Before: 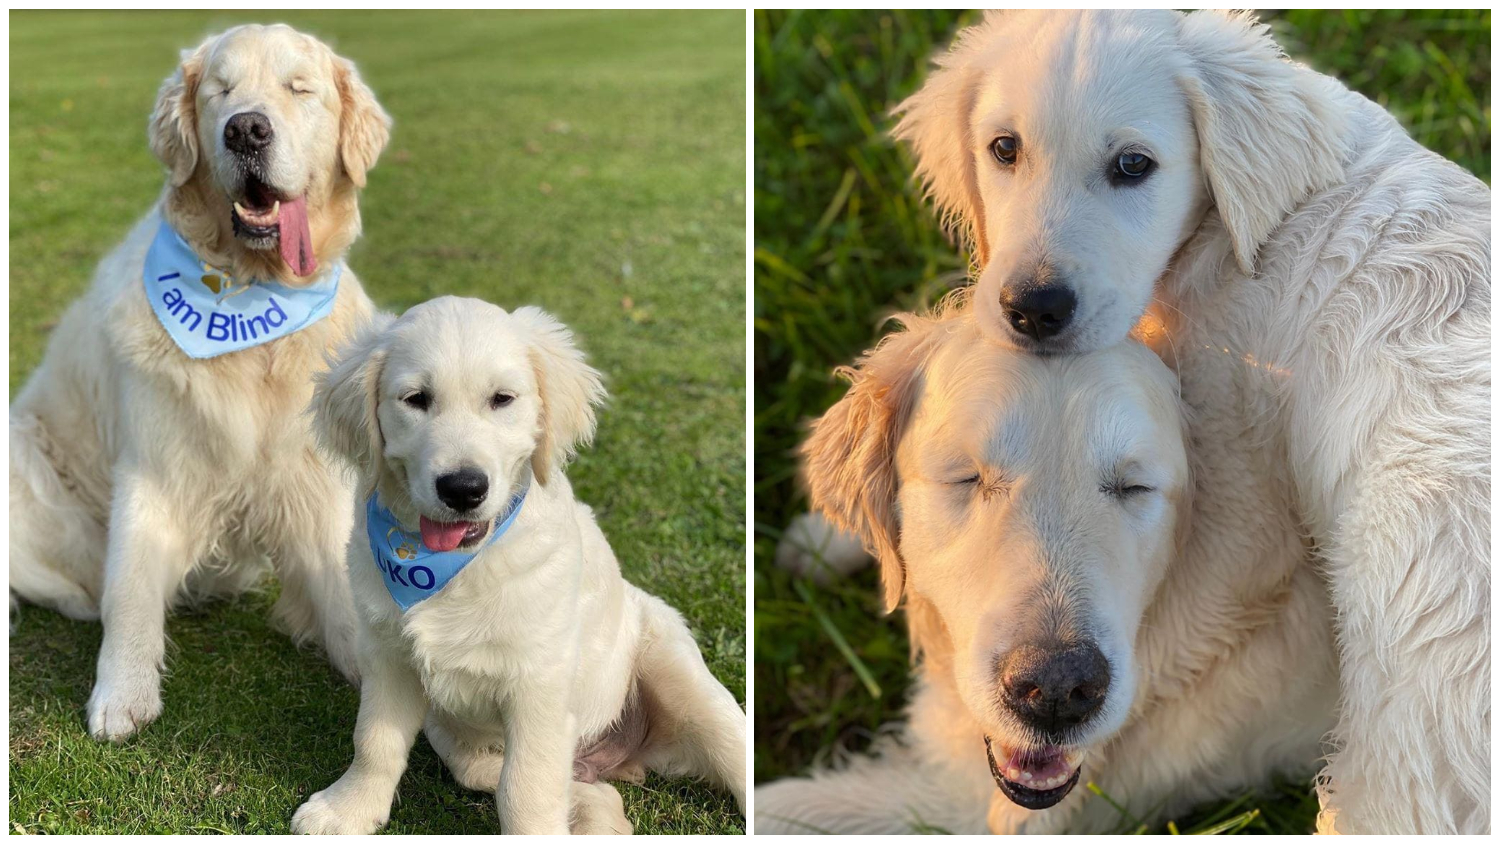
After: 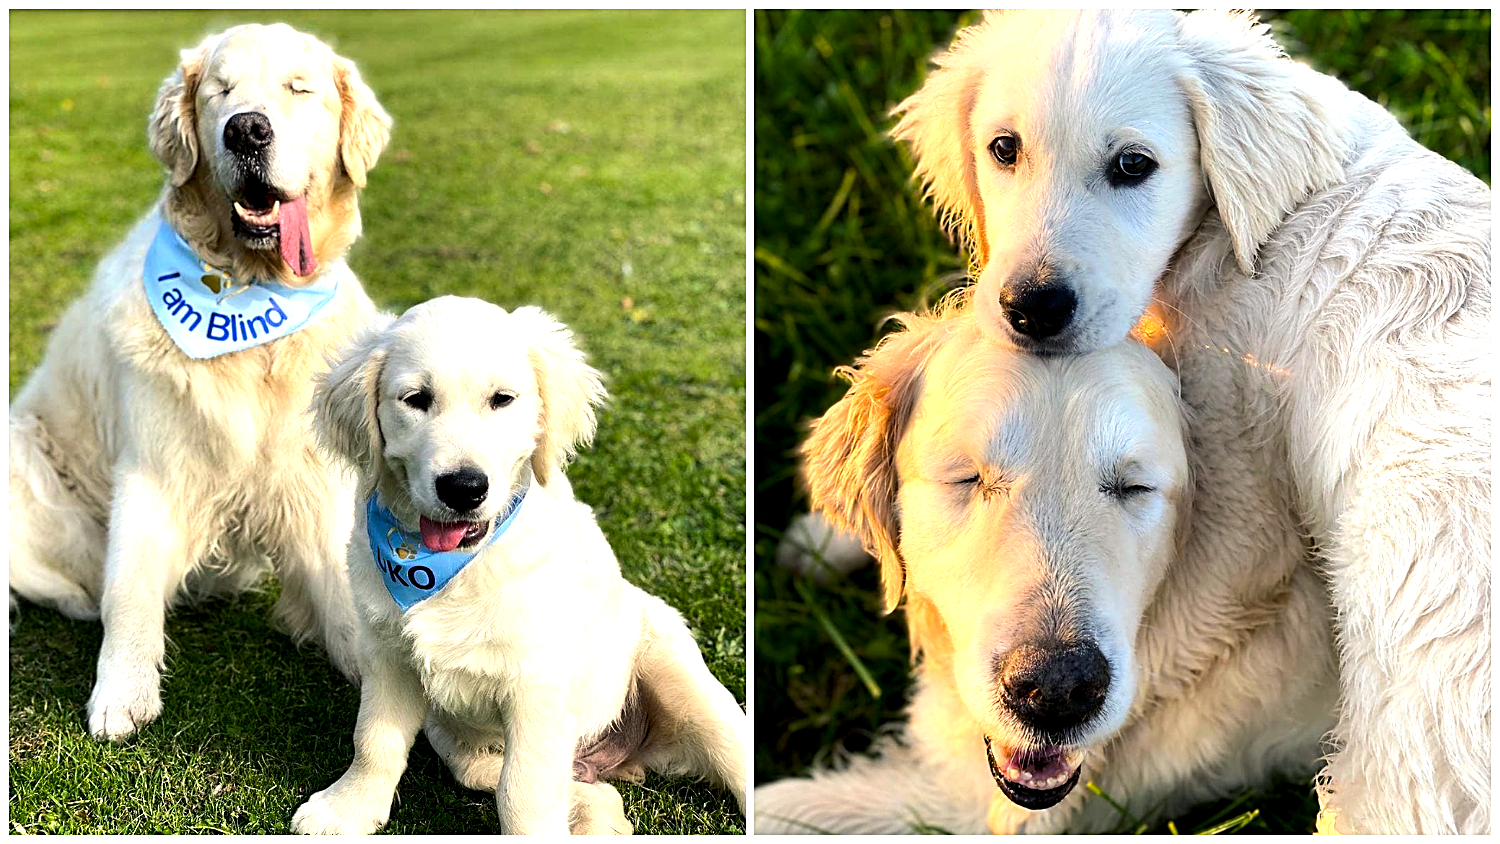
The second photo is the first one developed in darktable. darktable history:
sharpen: on, module defaults
tone equalizer: -8 EV -1.08 EV, -7 EV -1.01 EV, -6 EV -0.867 EV, -5 EV -0.578 EV, -3 EV 0.578 EV, -2 EV 0.867 EV, -1 EV 1.01 EV, +0 EV 1.08 EV, edges refinement/feathering 500, mask exposure compensation -1.57 EV, preserve details no
color balance rgb: shadows lift › chroma 2%, shadows lift › hue 217.2°, power › hue 60°, highlights gain › chroma 1%, highlights gain › hue 69.6°, global offset › luminance -0.5%, perceptual saturation grading › global saturation 15%, global vibrance 15%
